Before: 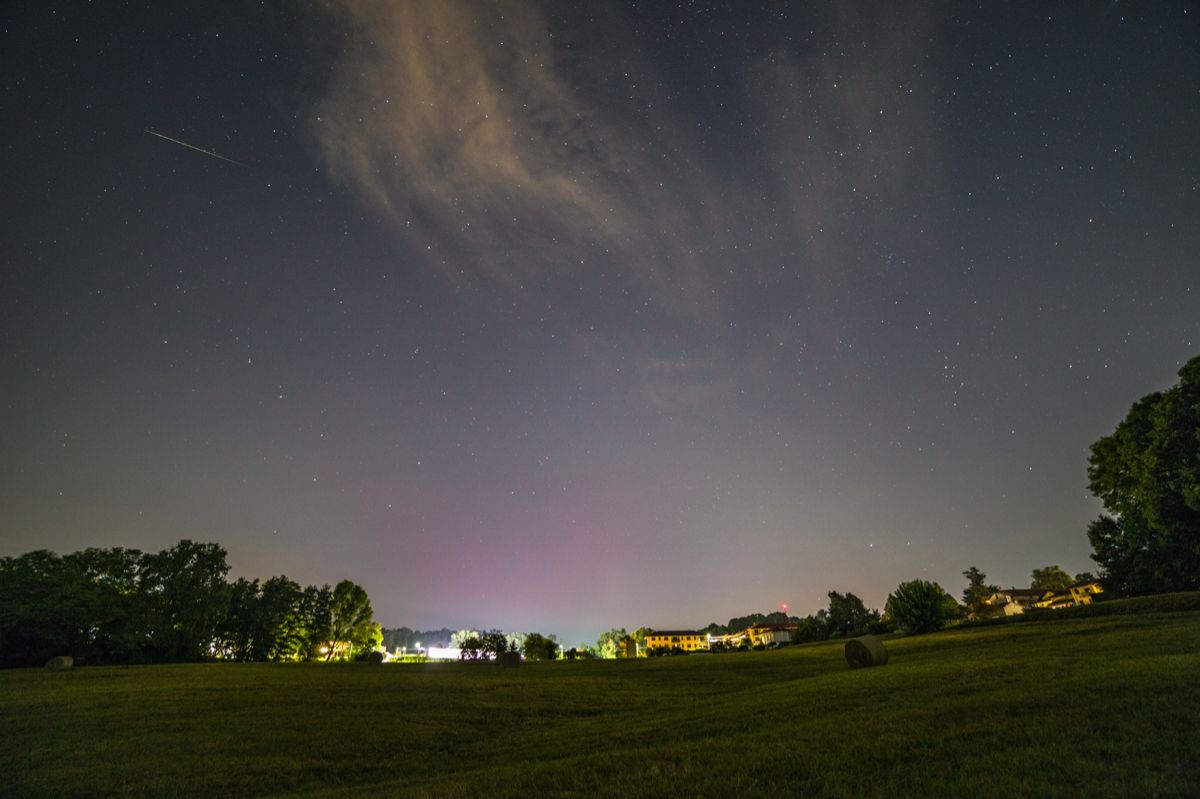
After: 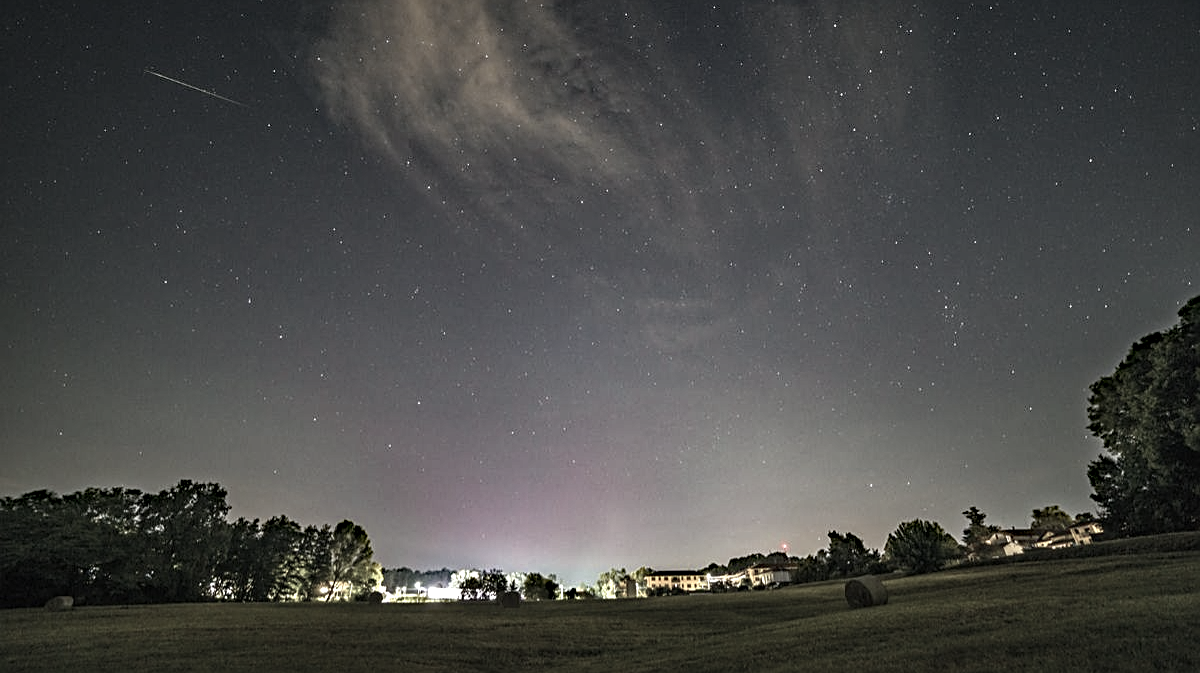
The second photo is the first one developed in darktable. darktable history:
exposure: exposure 0.565 EV, compensate exposure bias true, compensate highlight preservation false
crop: top 7.578%, bottom 8.072%
color correction: highlights b* 0.037, saturation 0.332
haze removal: strength 0.497, distance 0.428, compatibility mode true, adaptive false
sharpen: on, module defaults
